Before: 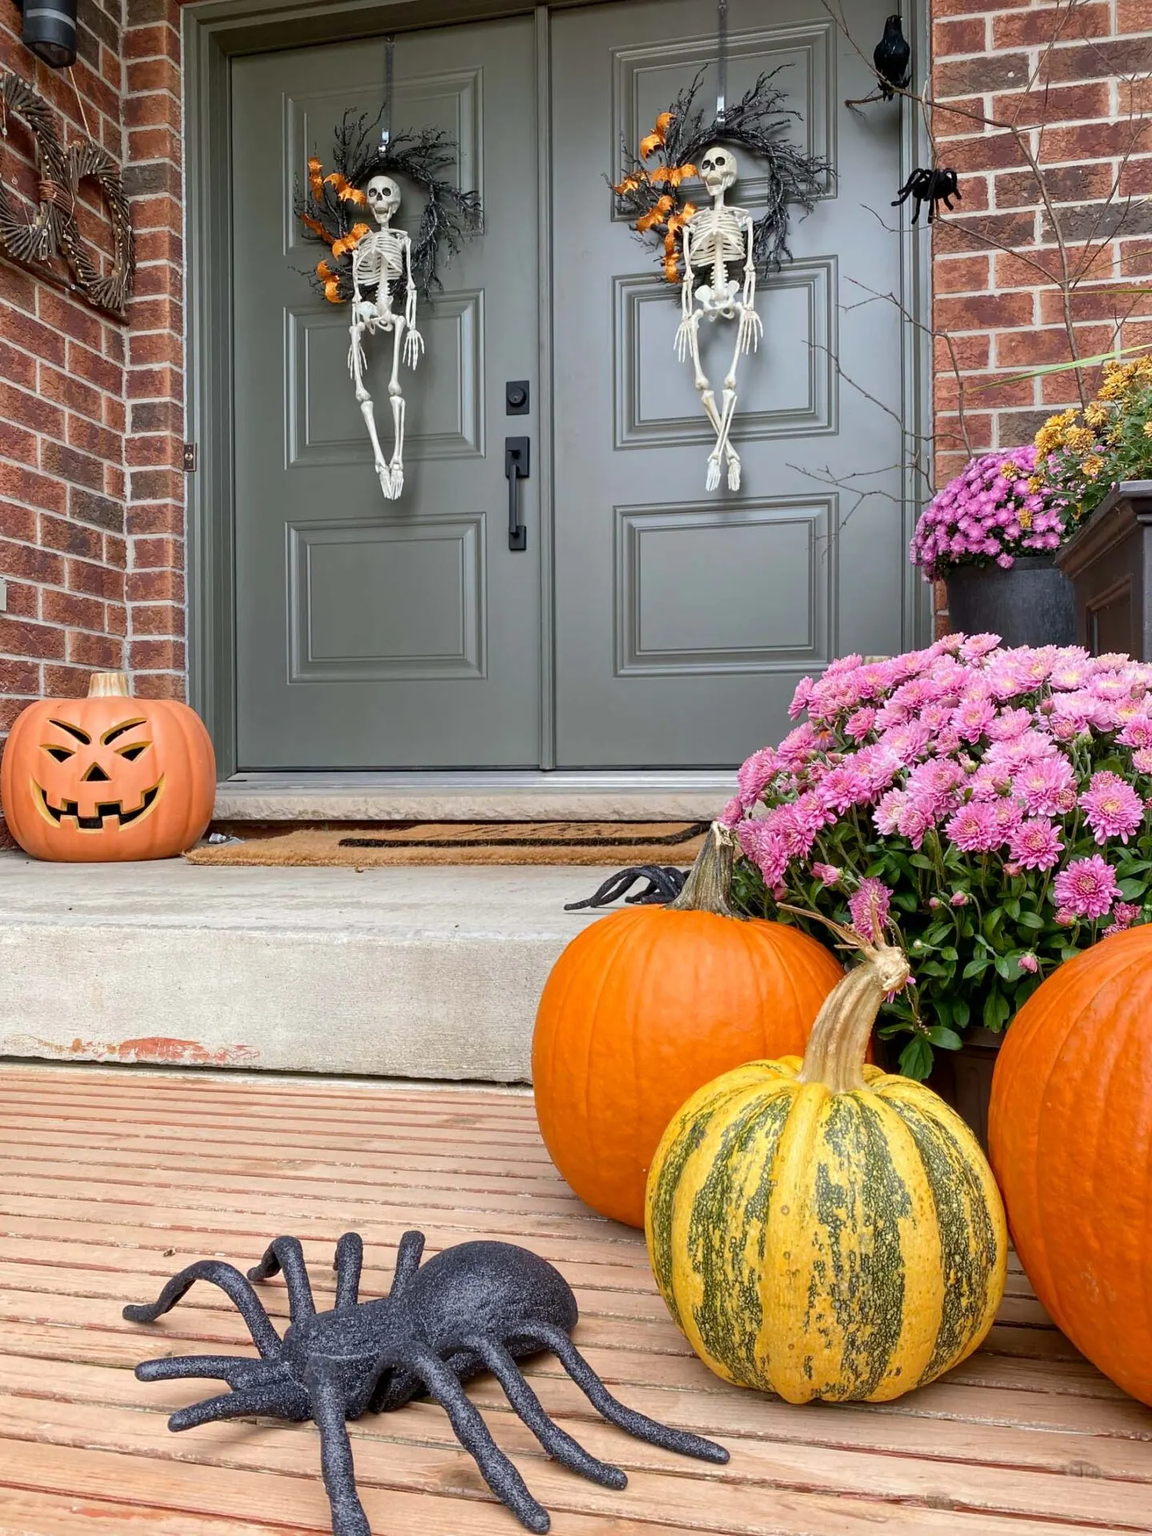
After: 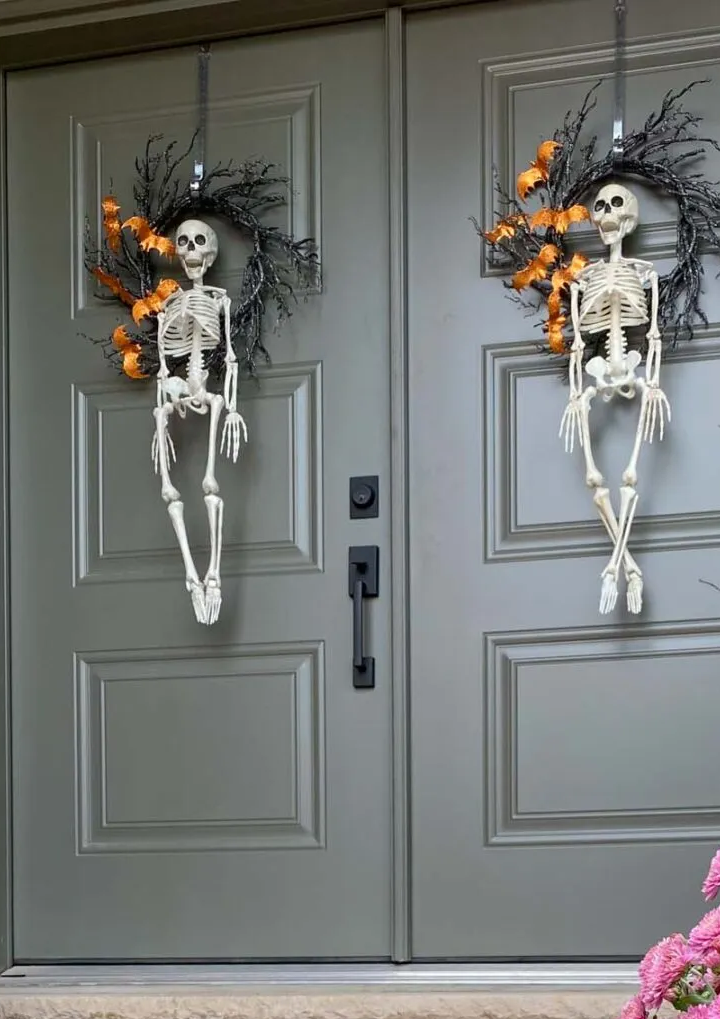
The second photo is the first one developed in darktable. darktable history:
crop: left 19.668%, right 30.28%, bottom 46.9%
